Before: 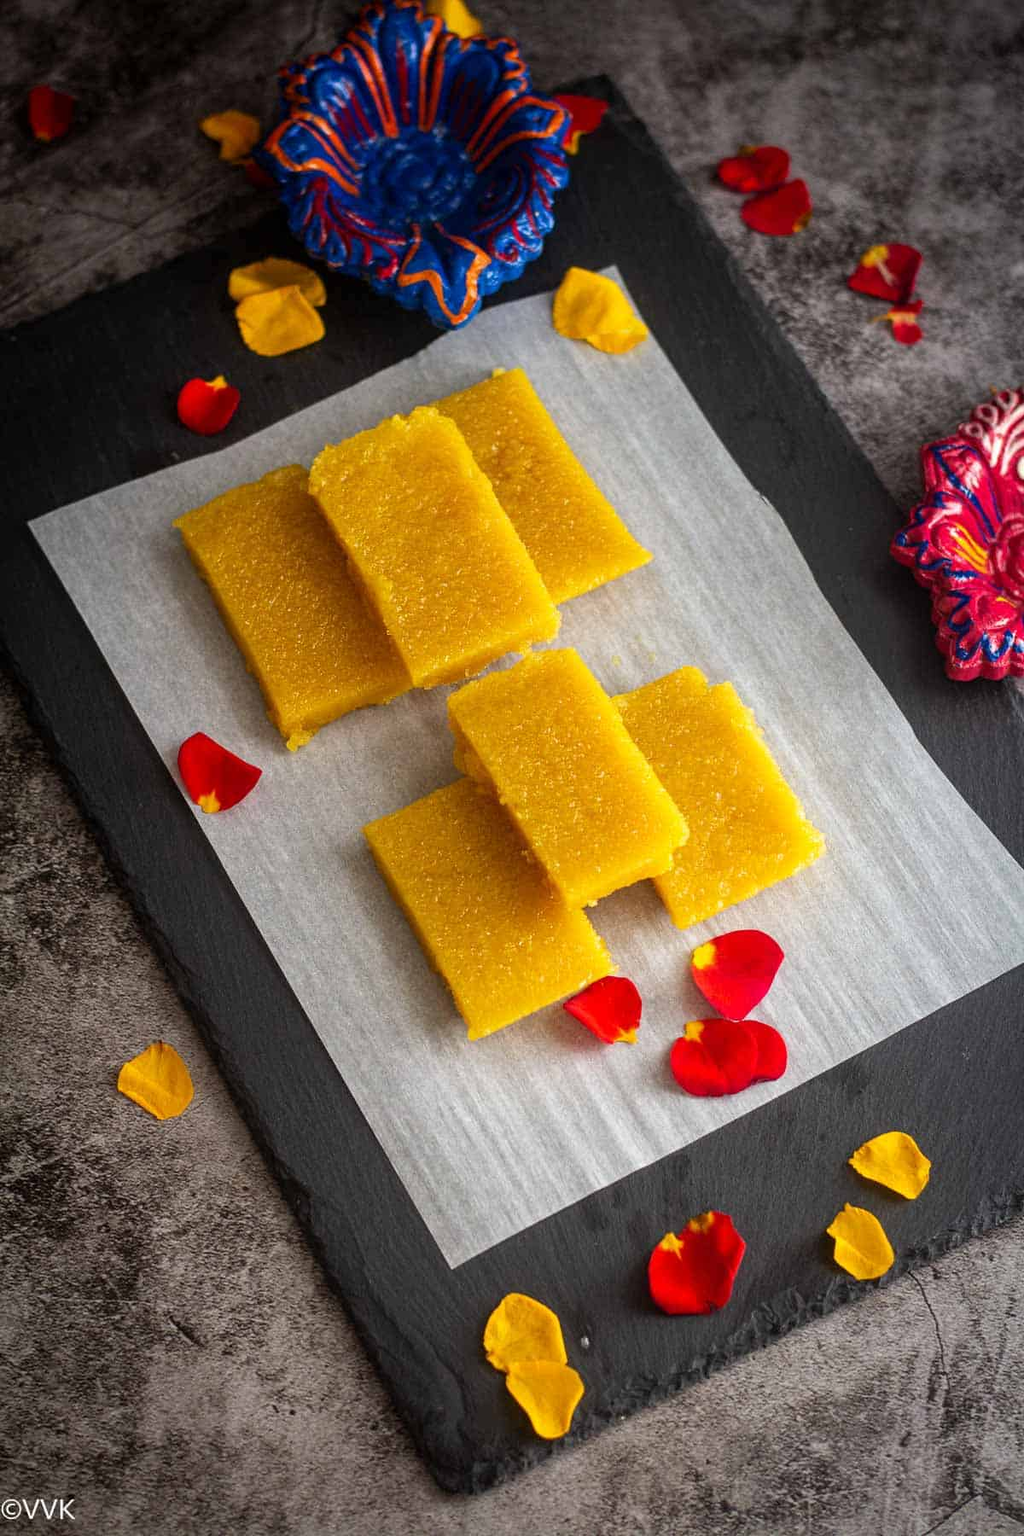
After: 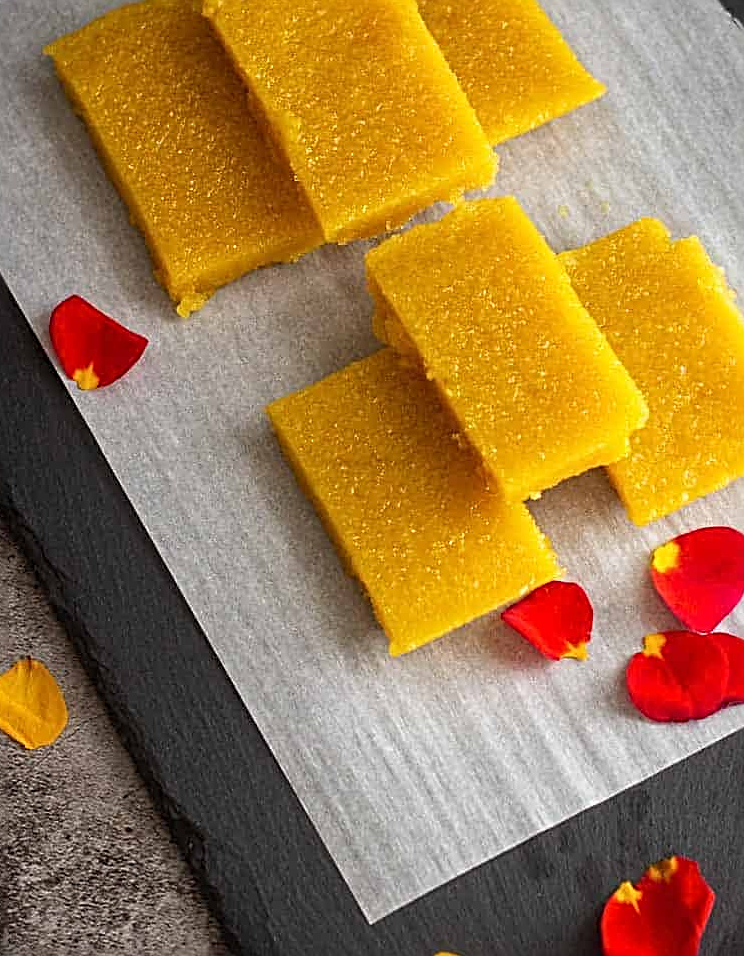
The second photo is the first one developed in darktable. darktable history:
sharpen: radius 2.817, amount 0.715
crop: left 13.312%, top 31.28%, right 24.627%, bottom 15.582%
